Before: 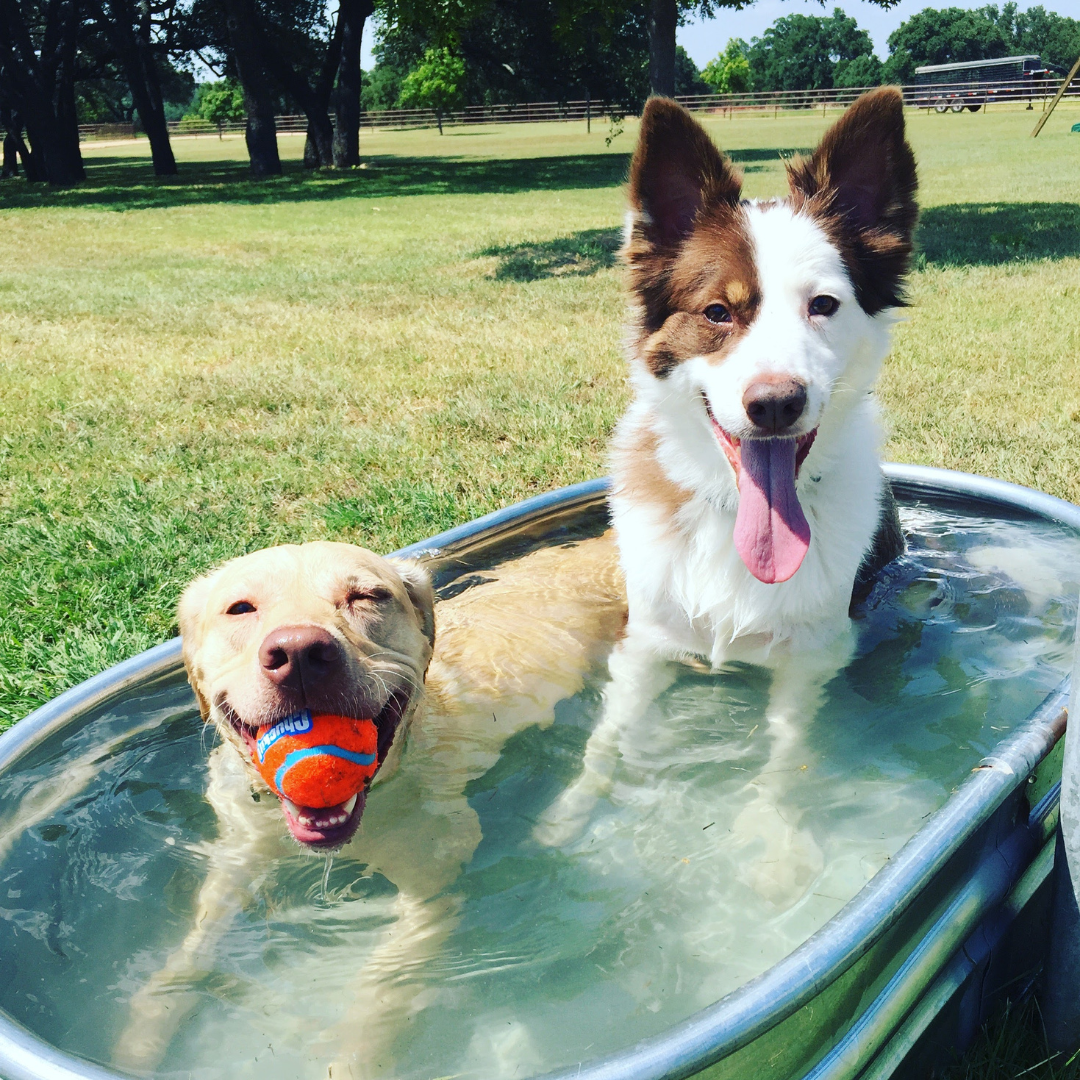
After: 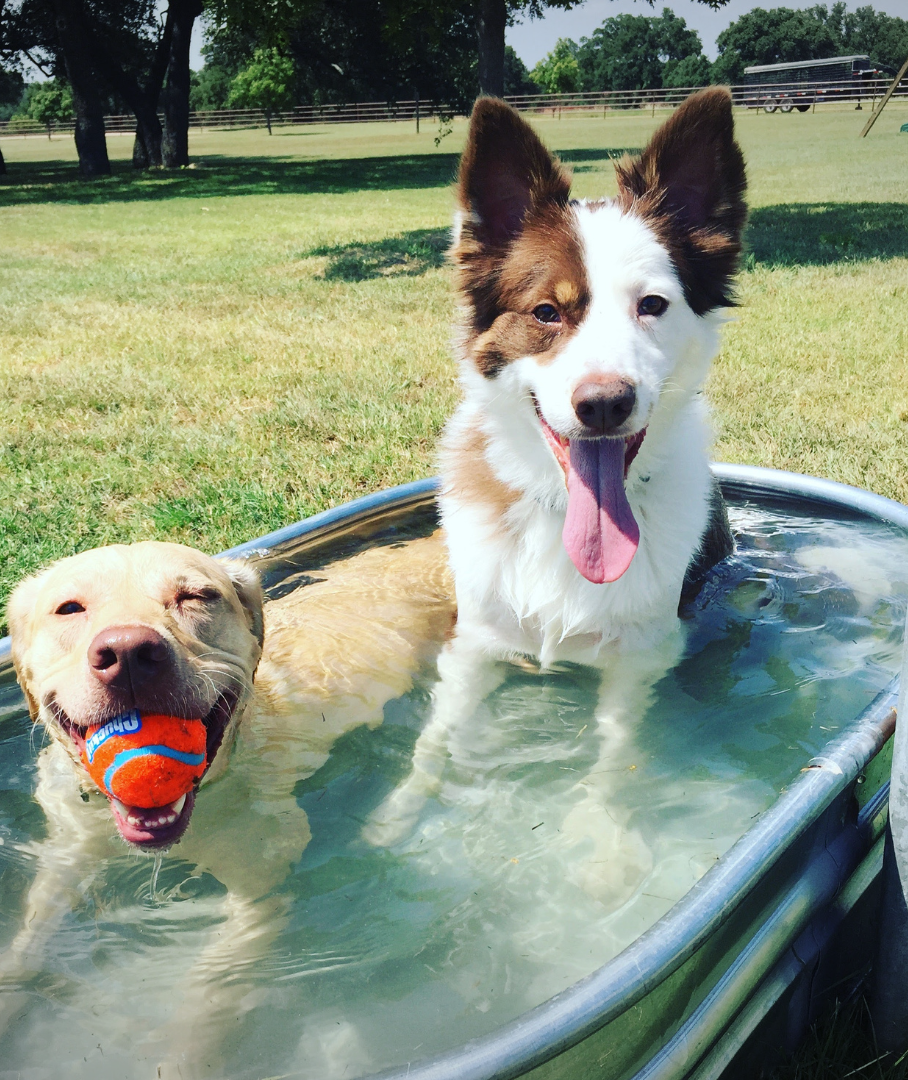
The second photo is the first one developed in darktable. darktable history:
crop: left 15.87%
vignetting: fall-off start 97.74%, fall-off radius 100.48%, width/height ratio 1.372
